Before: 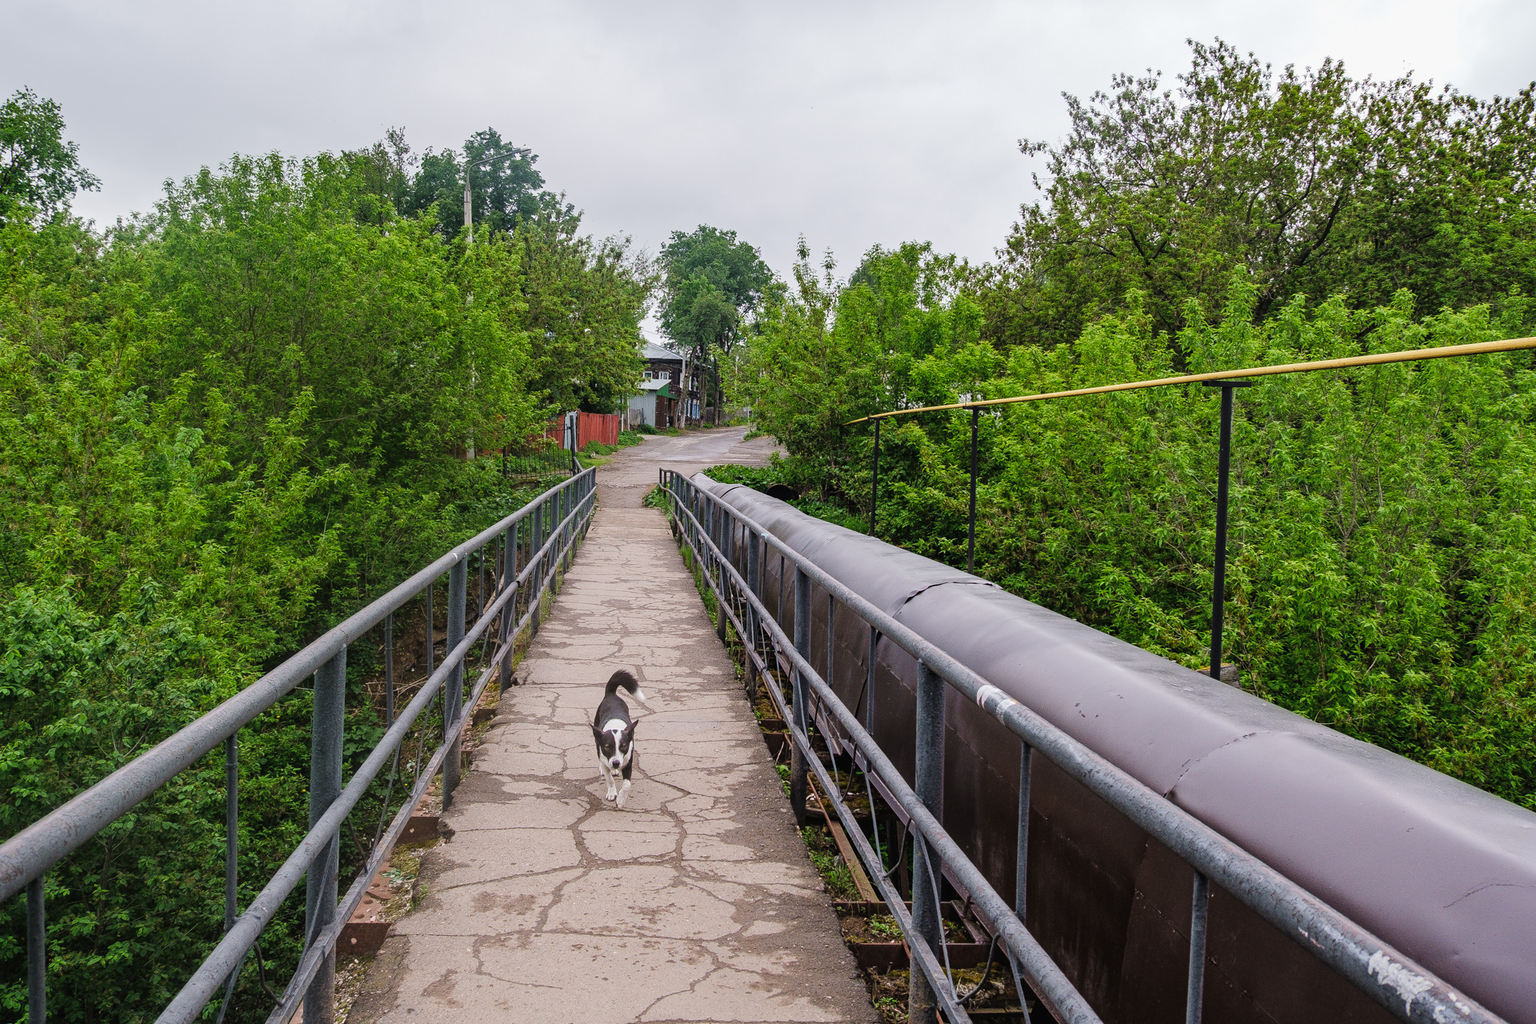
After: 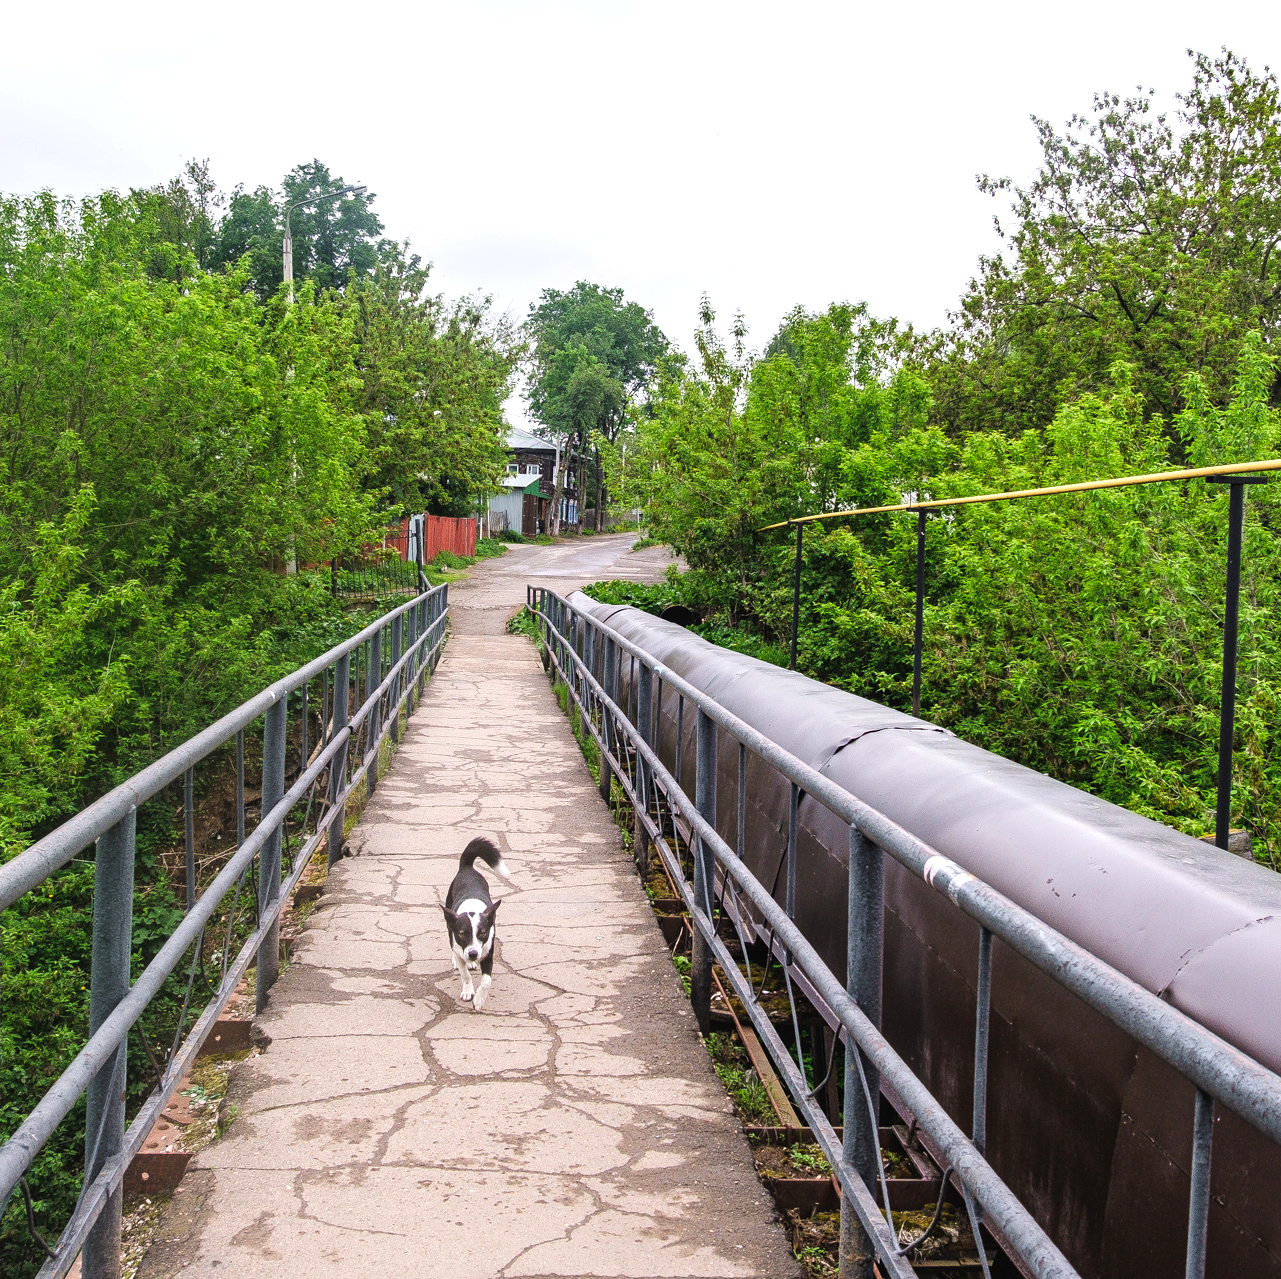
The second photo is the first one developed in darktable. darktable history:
exposure: exposure 0.6 EV, compensate highlight preservation false
crop and rotate: left 15.514%, right 17.738%
